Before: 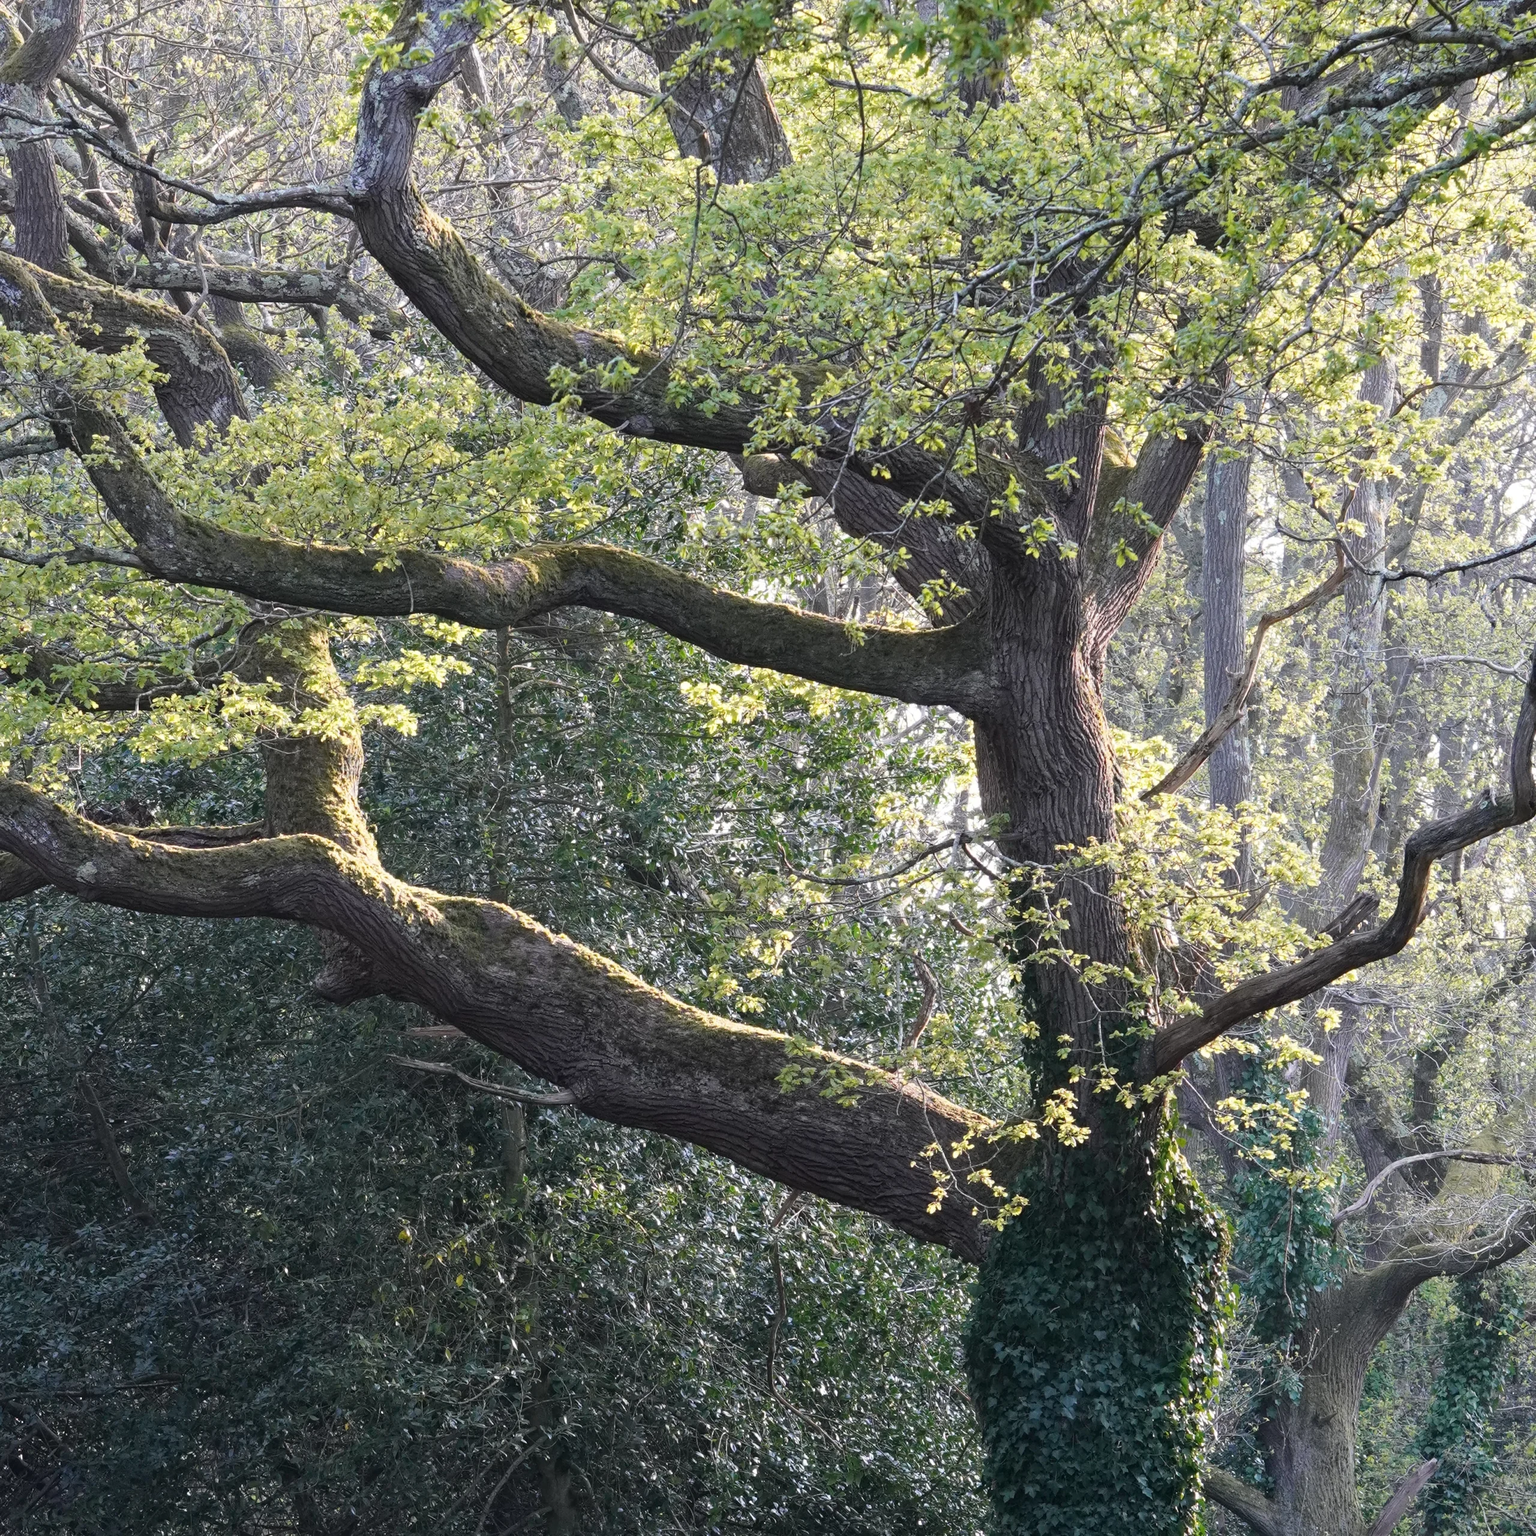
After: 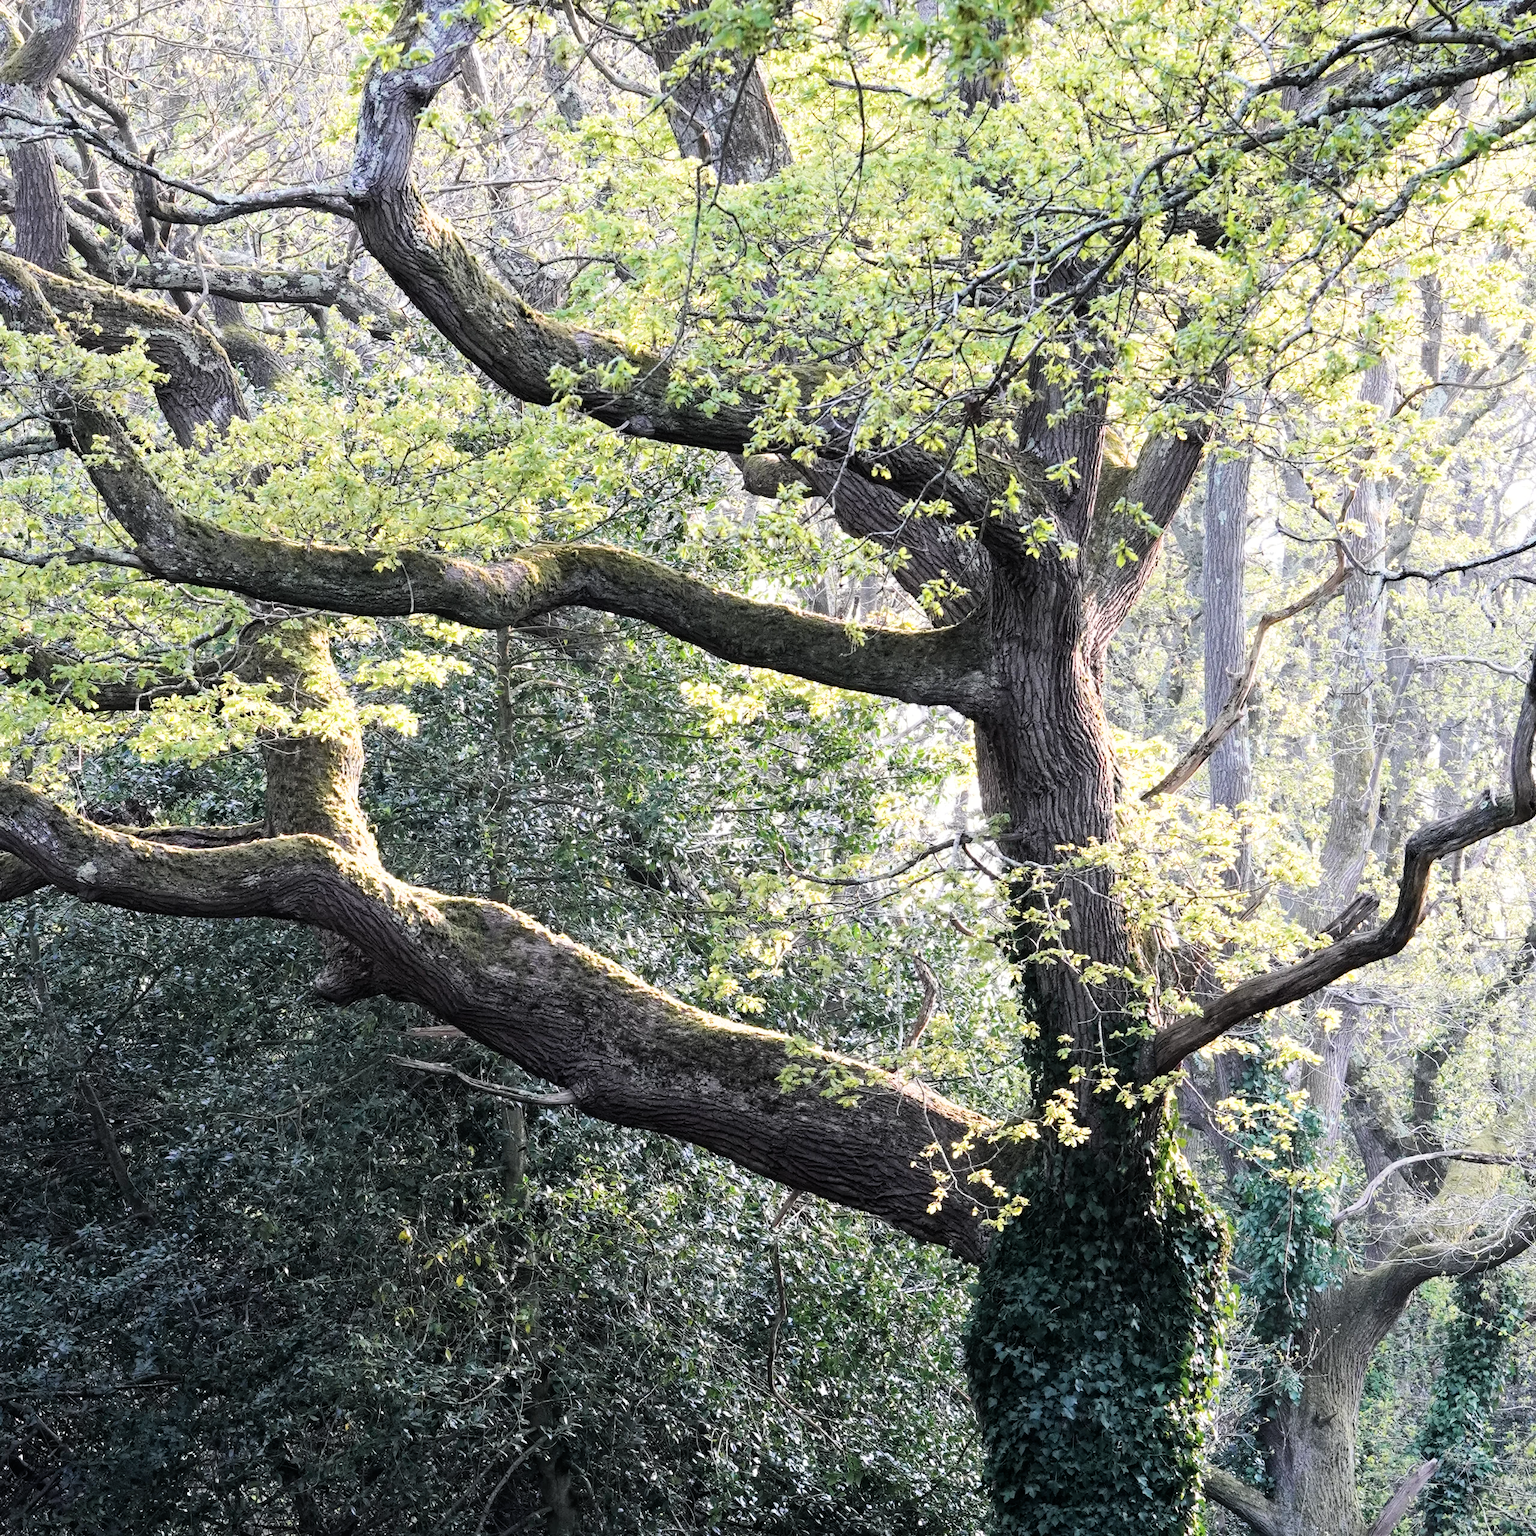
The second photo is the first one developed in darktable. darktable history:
filmic rgb: black relative exposure -16 EV, white relative exposure 6.29 EV, hardness 5.1, contrast 1.35
exposure: exposure 0.781 EV, compensate highlight preservation false
